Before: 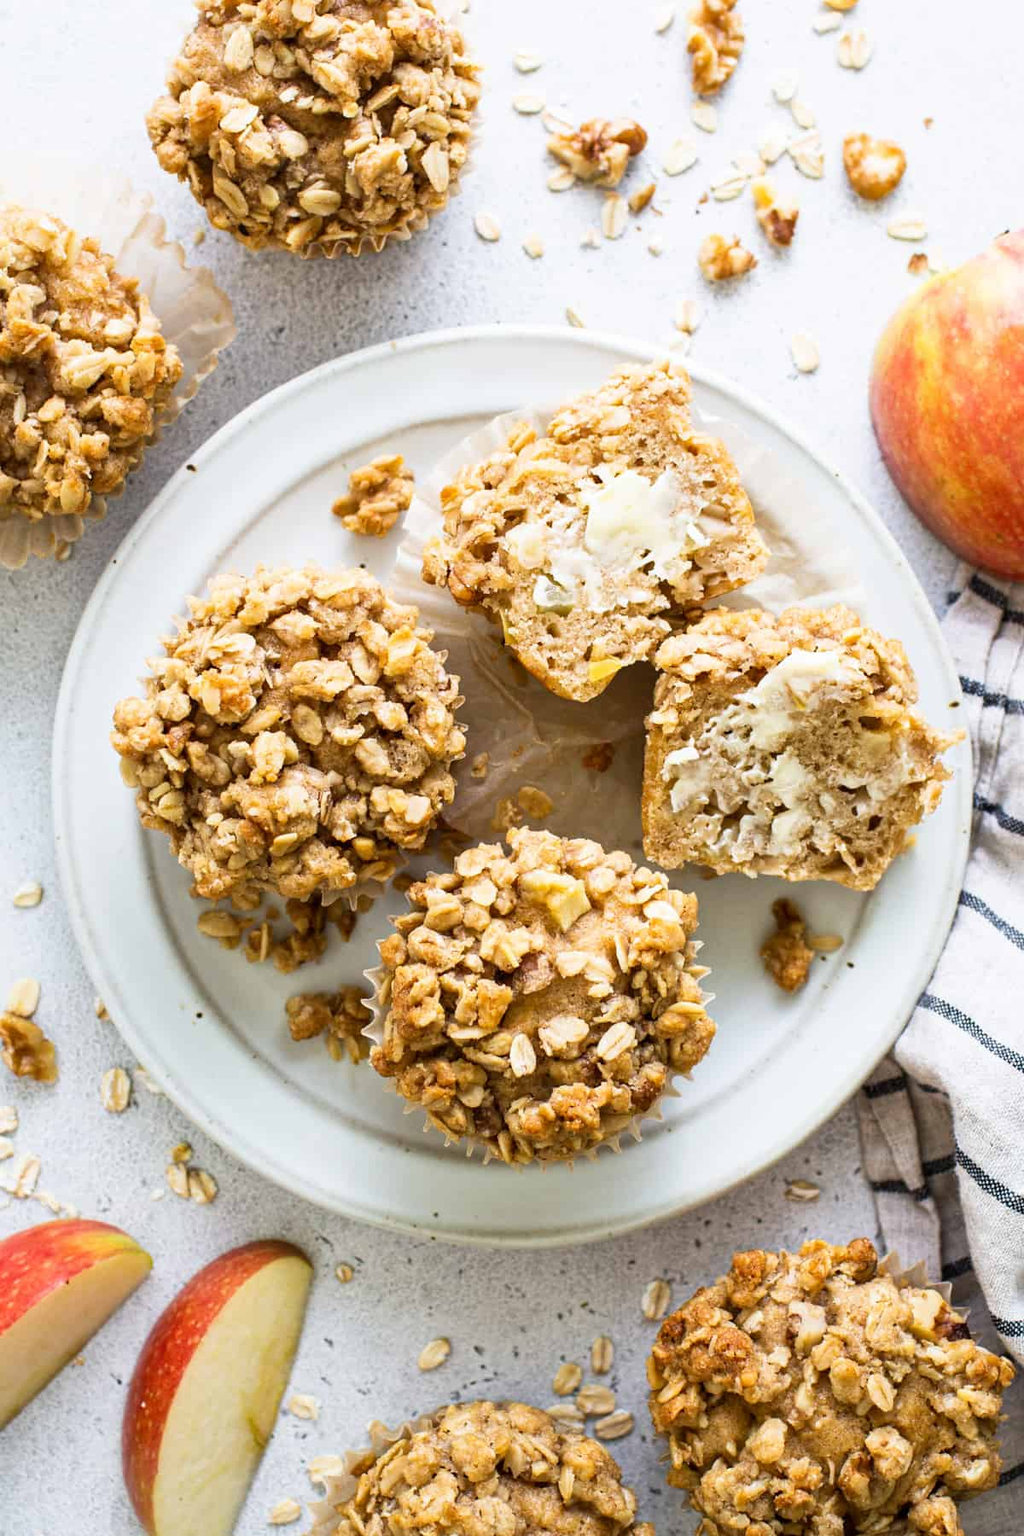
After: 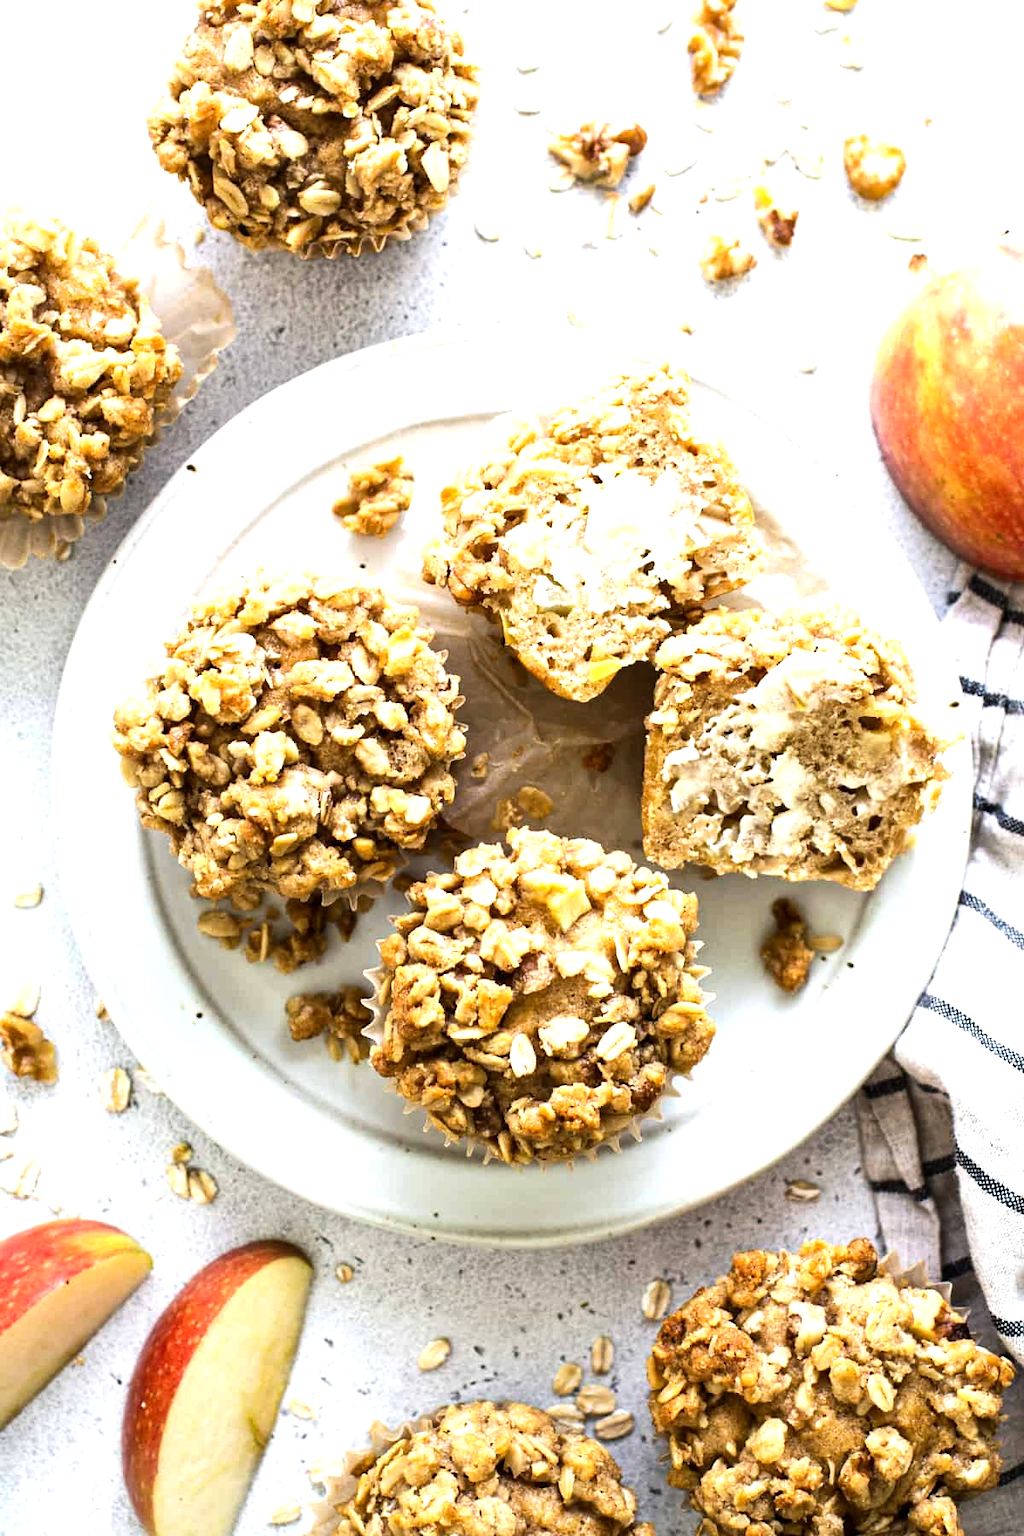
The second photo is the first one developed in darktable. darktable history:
tone equalizer: -8 EV -0.759 EV, -7 EV -0.678 EV, -6 EV -0.636 EV, -5 EV -0.401 EV, -3 EV 0.366 EV, -2 EV 0.6 EV, -1 EV 0.682 EV, +0 EV 0.733 EV, edges refinement/feathering 500, mask exposure compensation -1.57 EV, preserve details no
